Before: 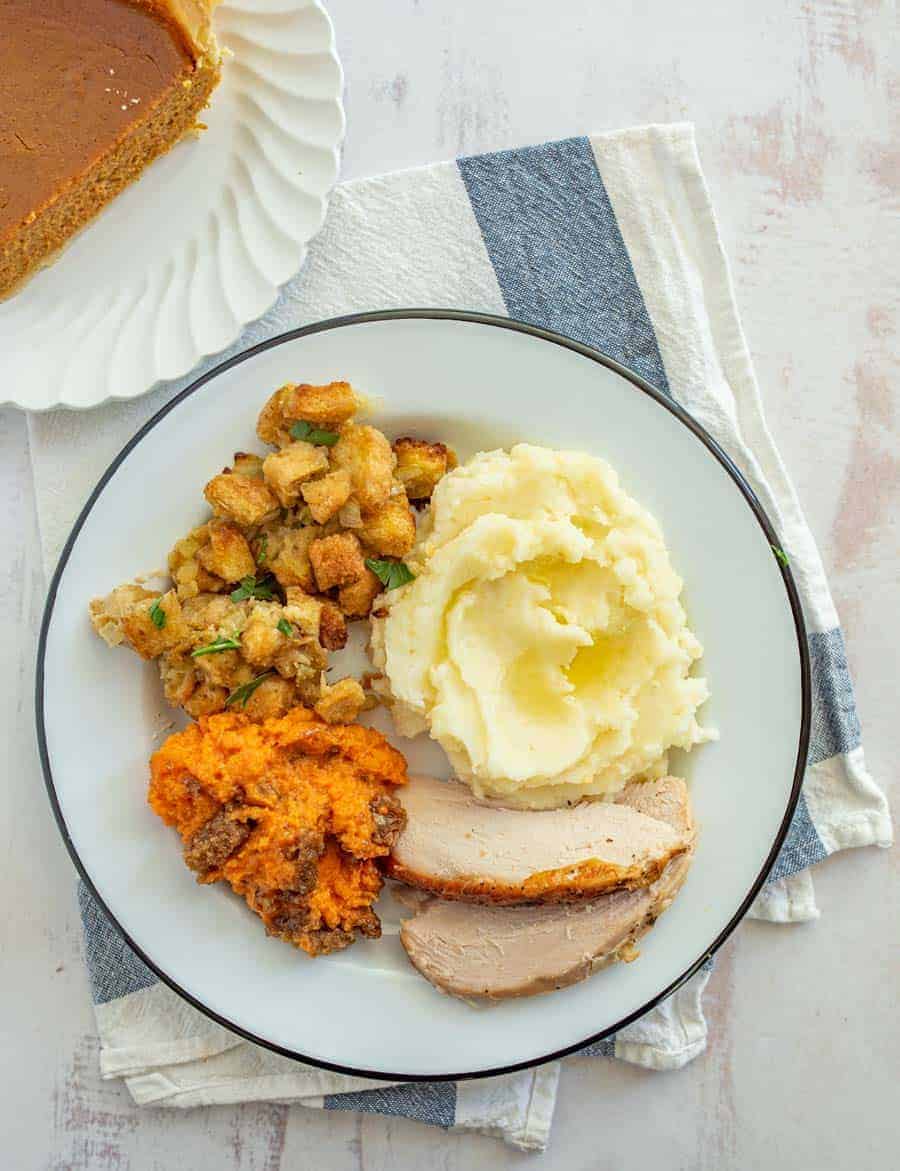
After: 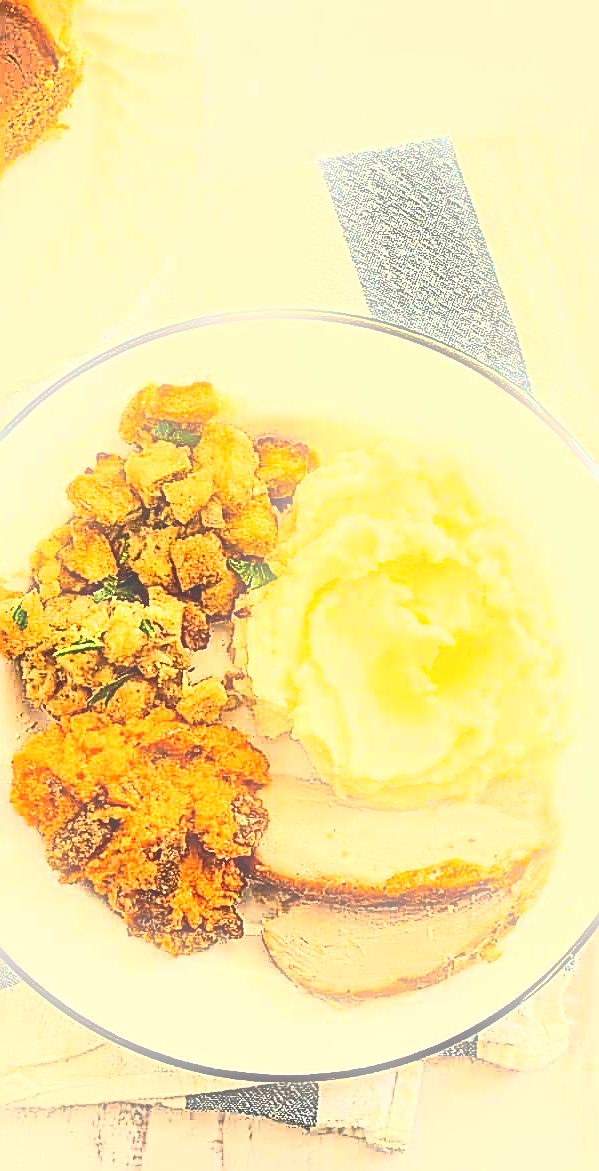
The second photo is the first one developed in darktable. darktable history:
crop: left 15.419%, right 17.914%
white balance: red 1.138, green 0.996, blue 0.812
sharpen: amount 1.861
bloom: size 9%, threshold 100%, strength 7%
tone curve: curves: ch0 [(0, 0) (0.427, 0.375) (0.616, 0.801) (1, 1)], color space Lab, linked channels, preserve colors none
tone equalizer: -8 EV -0.75 EV, -7 EV -0.7 EV, -6 EV -0.6 EV, -5 EV -0.4 EV, -3 EV 0.4 EV, -2 EV 0.6 EV, -1 EV 0.7 EV, +0 EV 0.75 EV, edges refinement/feathering 500, mask exposure compensation -1.57 EV, preserve details no
